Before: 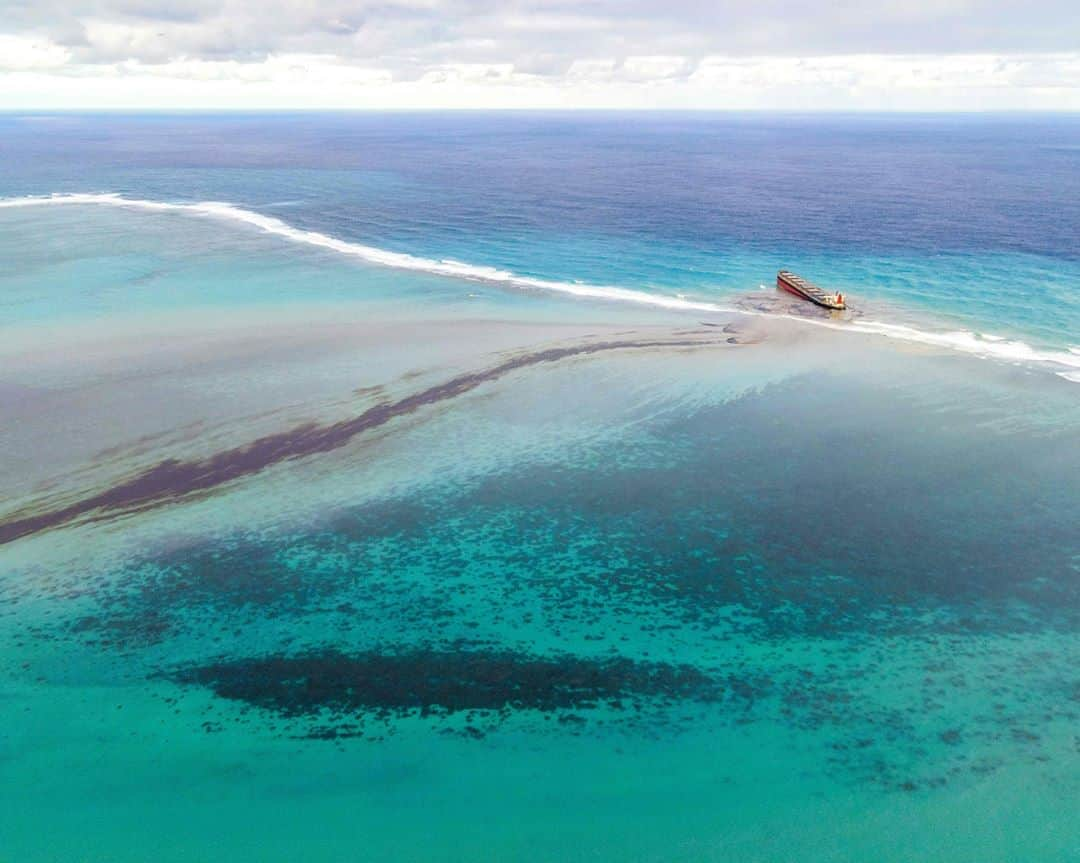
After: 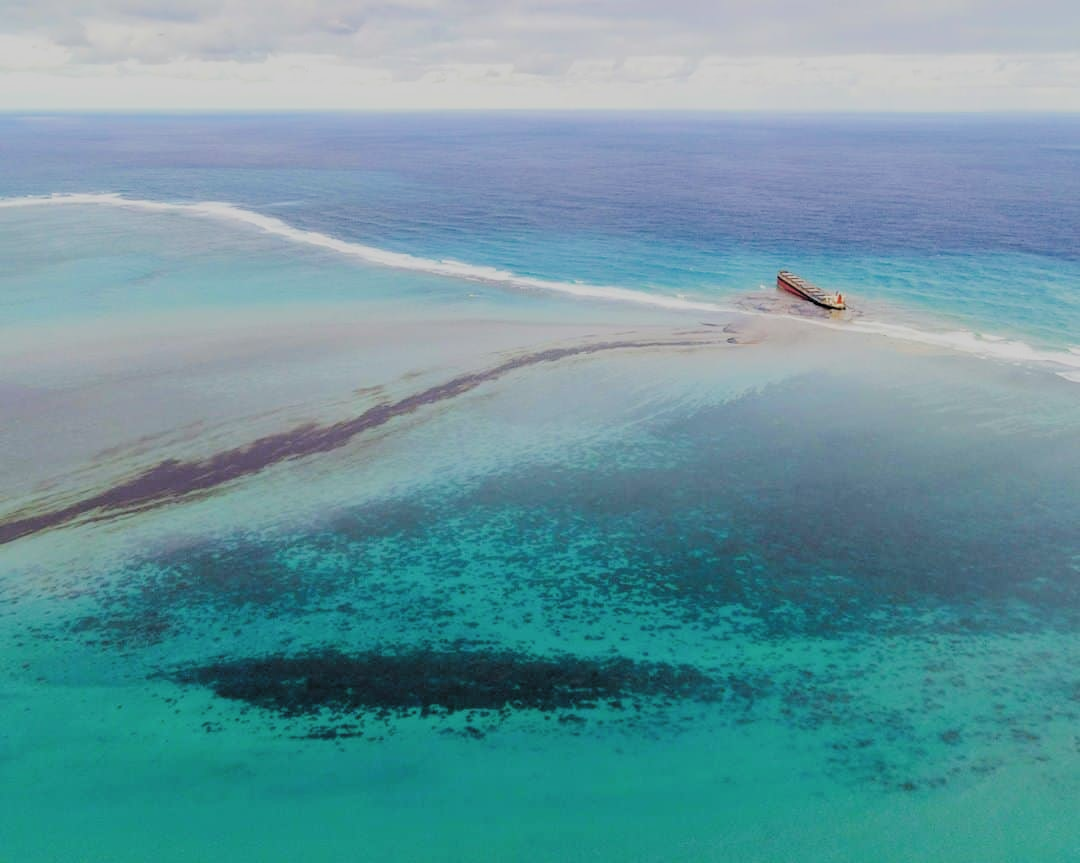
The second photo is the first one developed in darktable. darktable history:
tone equalizer: edges refinement/feathering 500, mask exposure compensation -1.57 EV, preserve details no
filmic rgb: black relative exposure -6.97 EV, white relative exposure 5.61 EV, hardness 2.84, color science v4 (2020), iterations of high-quality reconstruction 0
